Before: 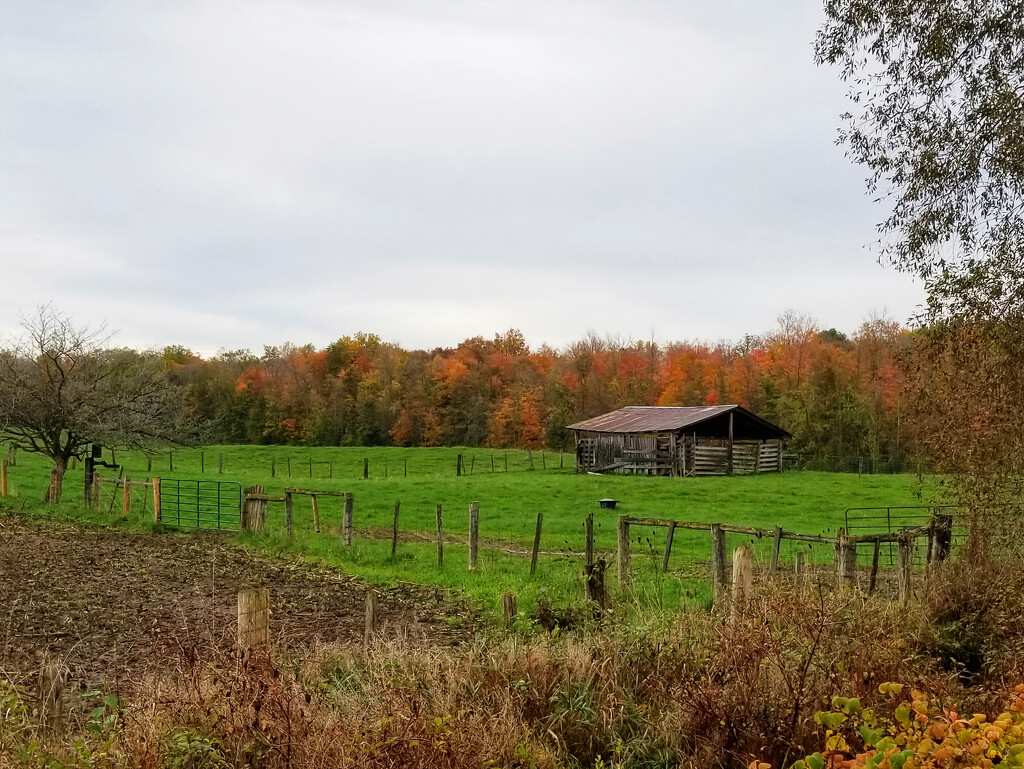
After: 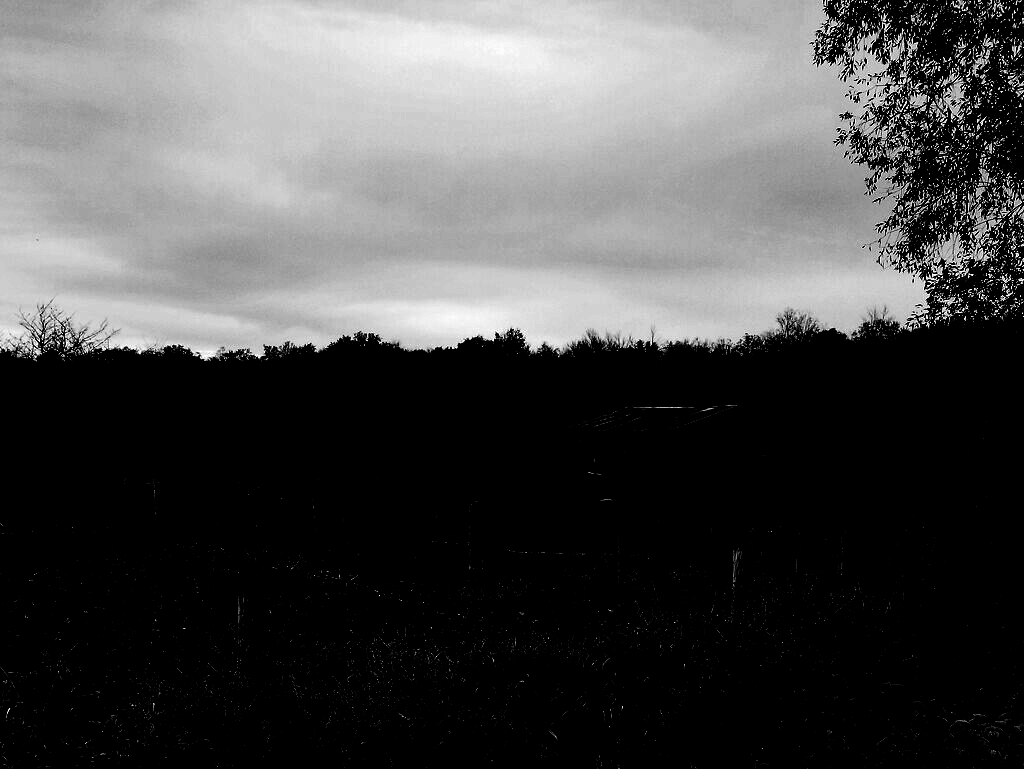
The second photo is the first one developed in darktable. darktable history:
color calibration: output R [1.063, -0.012, -0.003, 0], output B [-0.079, 0.047, 1, 0], illuminant custom, x 0.389, y 0.387, temperature 3838.64 K
base curve: curves: ch0 [(0, 0) (0.989, 0.992)], preserve colors none
contrast brightness saturation: contrast 0.39, brightness 0.1
monochrome: on, module defaults
levels: levels [0.721, 0.937, 0.997]
shadows and highlights: radius 125.46, shadows 21.19, highlights -21.19, low approximation 0.01
color balance rgb: on, module defaults
